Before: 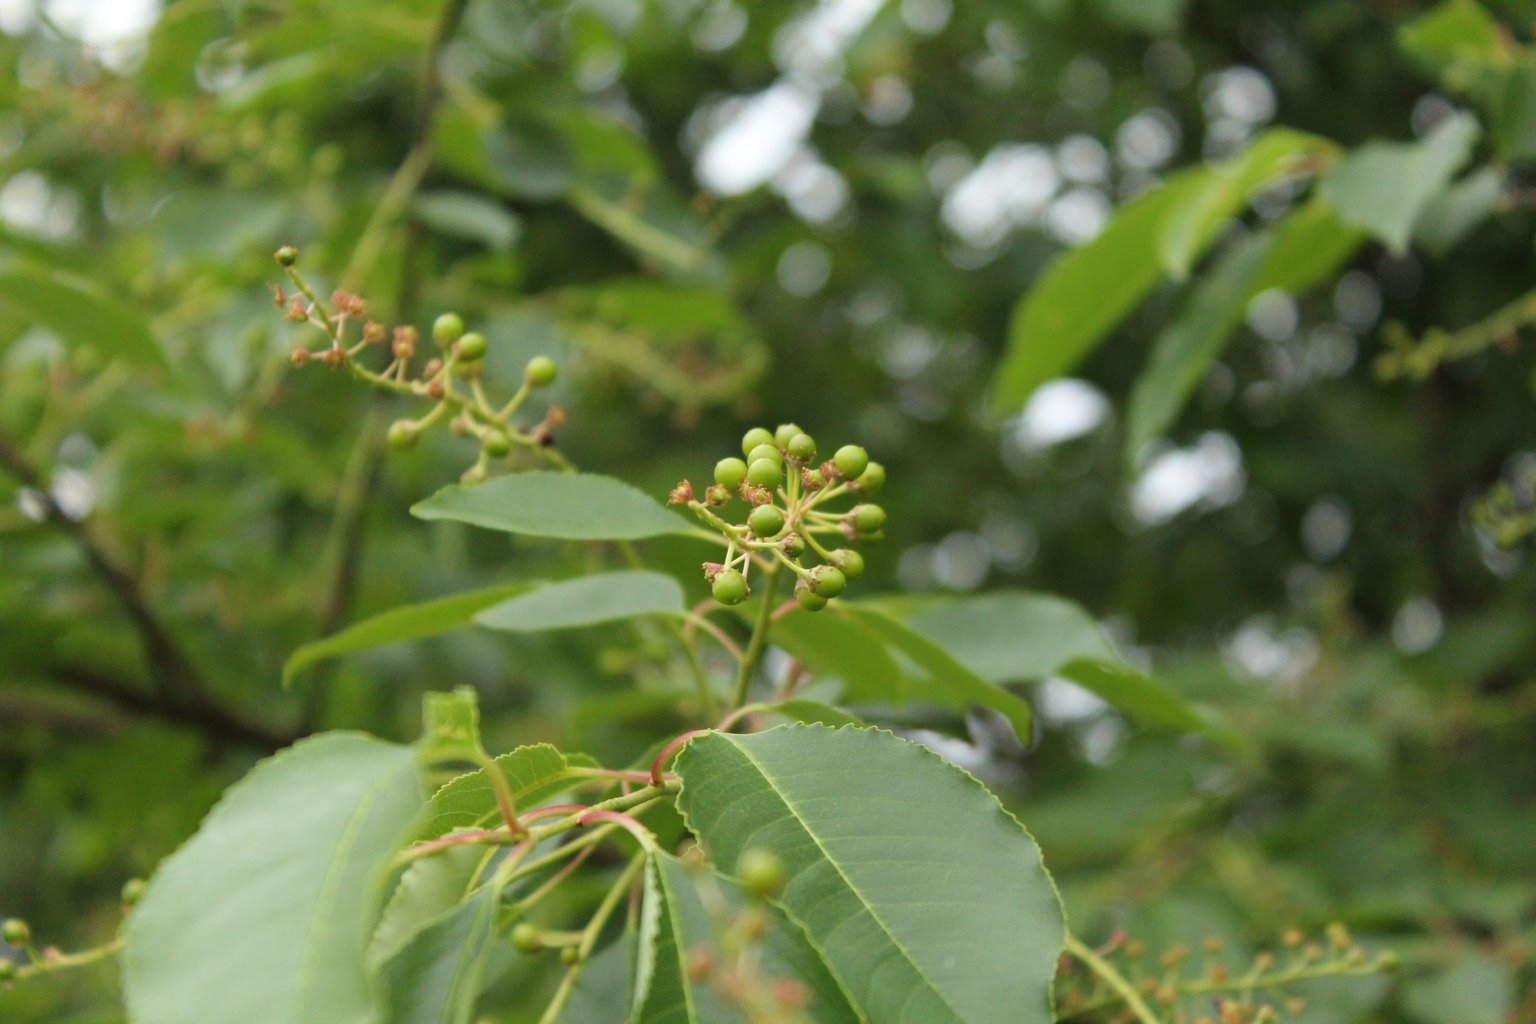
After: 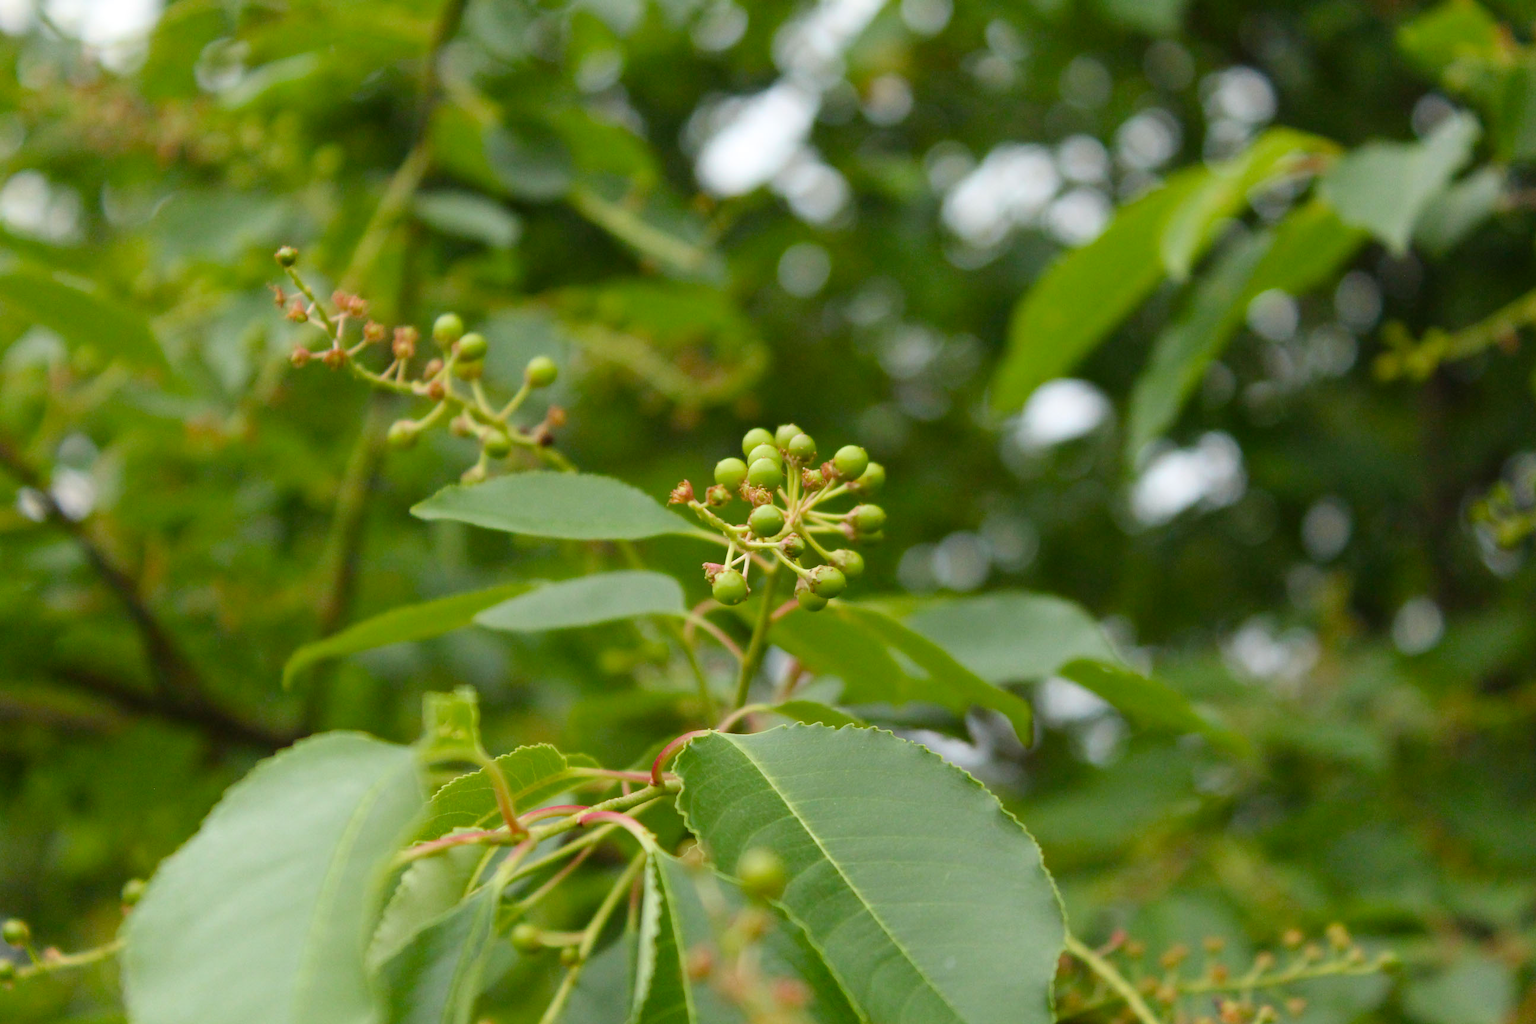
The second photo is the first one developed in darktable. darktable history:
color balance rgb: perceptual saturation grading › global saturation 20%, perceptual saturation grading › highlights -25.723%, perceptual saturation grading › shadows 24.097%, global vibrance 20%
